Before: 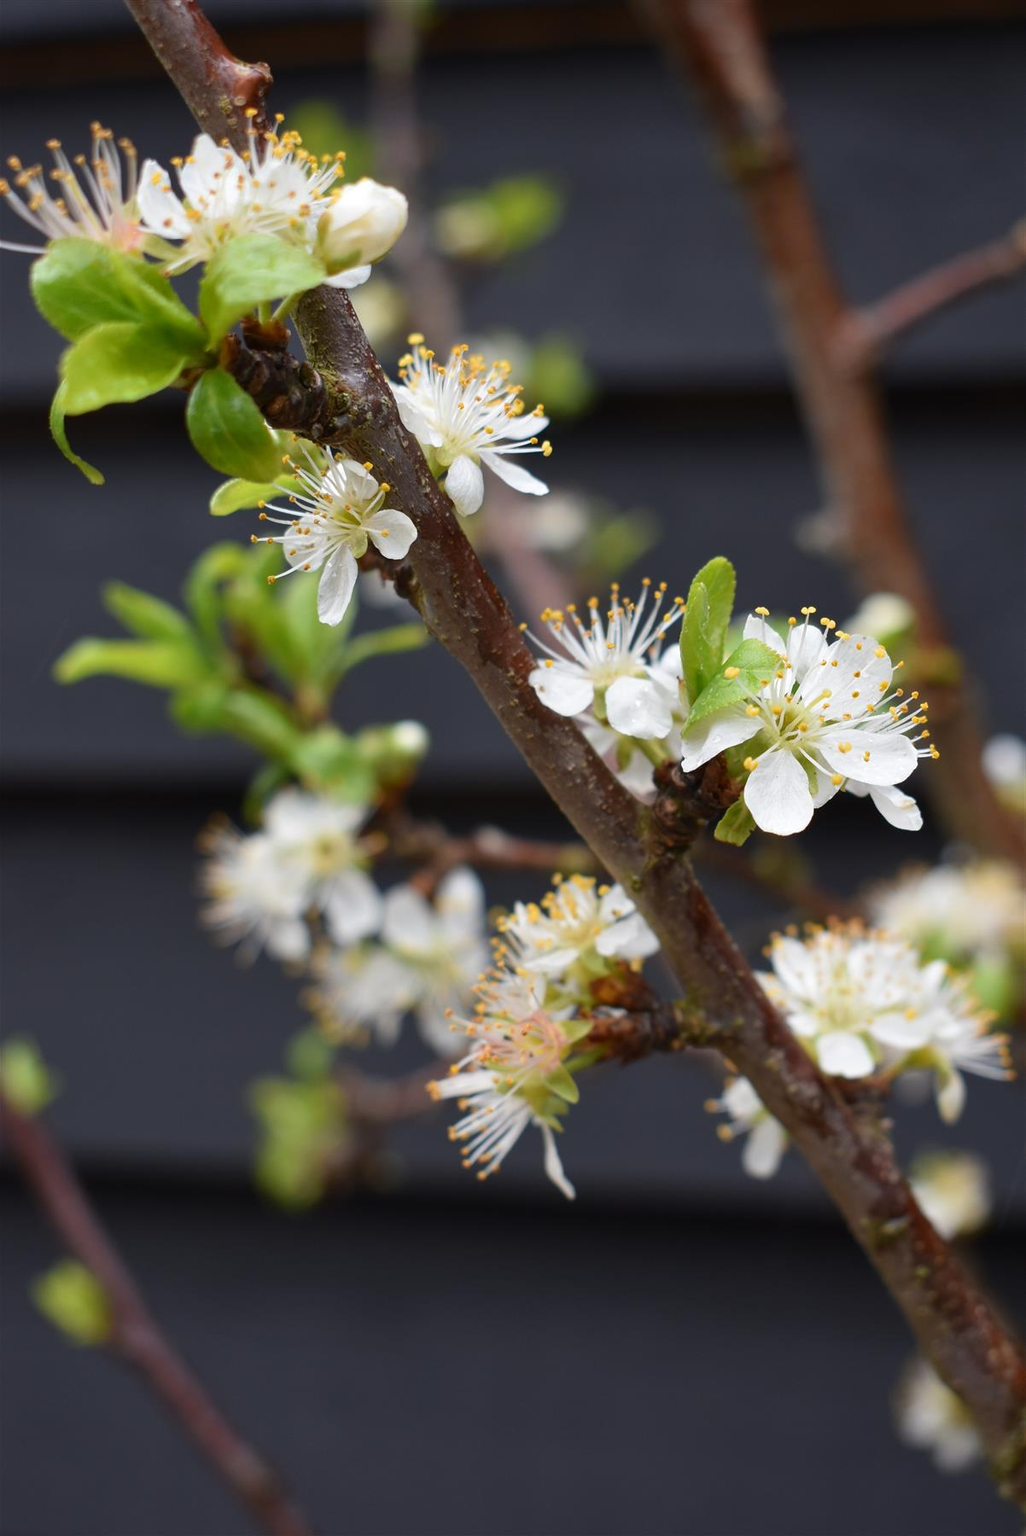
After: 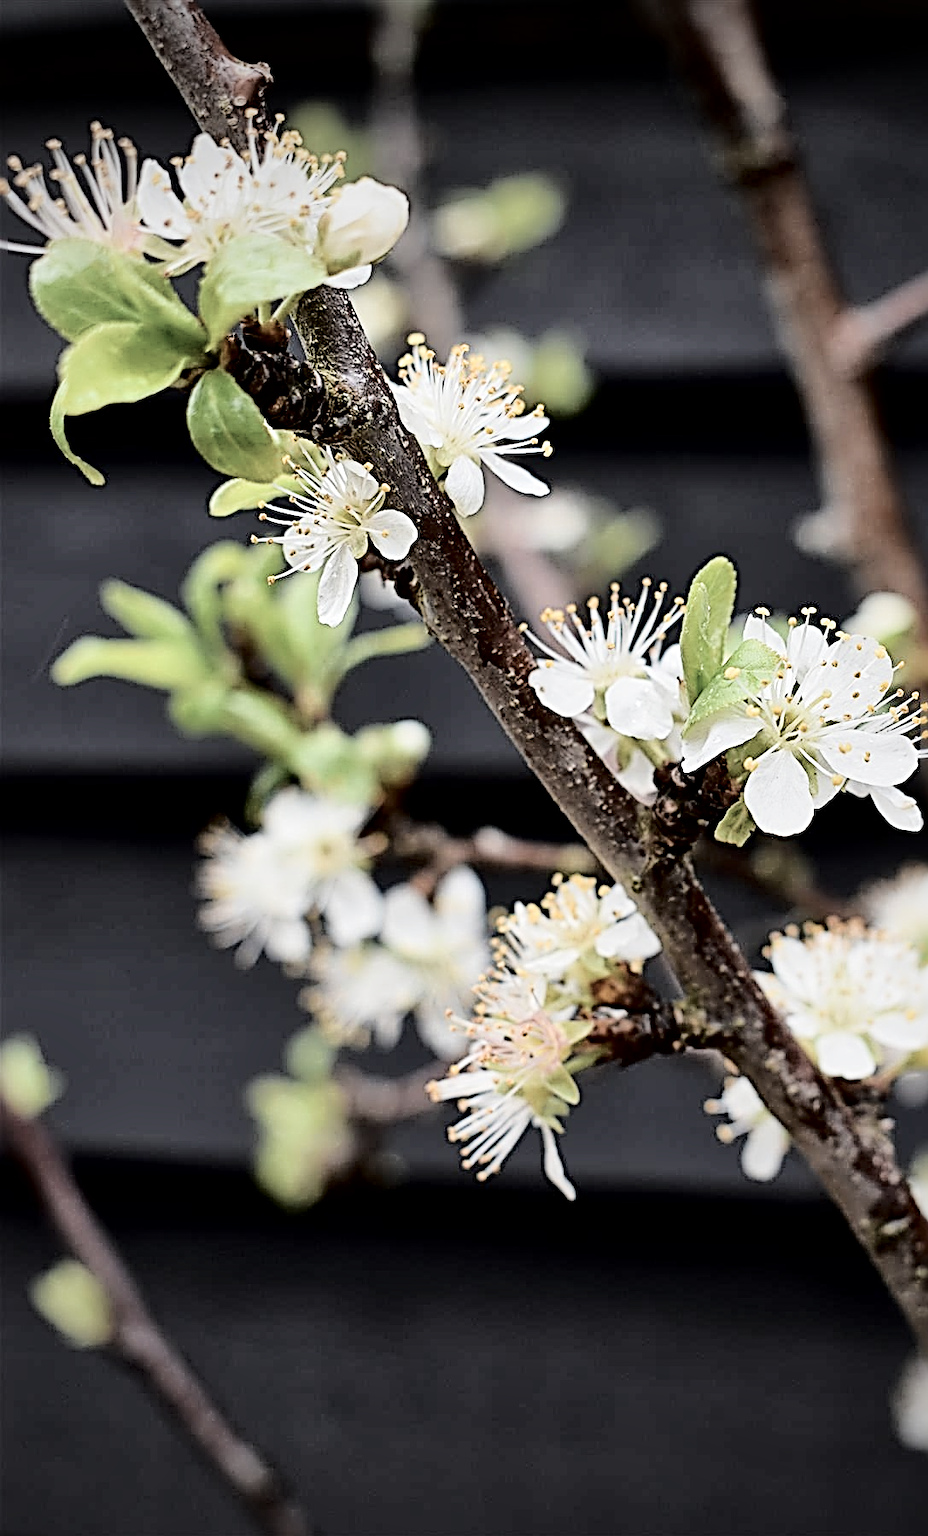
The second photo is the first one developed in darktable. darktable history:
filmic rgb: black relative exposure -7.65 EV, white relative exposure 4.56 EV, hardness 3.61
crop: right 9.487%, bottom 0.018%
sharpen: radius 3.204, amount 1.735
vignetting: fall-off start 98.92%, fall-off radius 99.81%, width/height ratio 1.423
exposure: black level correction 0.001, exposure 0.499 EV, compensate highlight preservation false
tone curve: curves: ch0 [(0, 0) (0.003, 0.002) (0.011, 0.007) (0.025, 0.014) (0.044, 0.023) (0.069, 0.033) (0.1, 0.052) (0.136, 0.081) (0.177, 0.134) (0.224, 0.205) (0.277, 0.296) (0.335, 0.401) (0.399, 0.501) (0.468, 0.589) (0.543, 0.658) (0.623, 0.738) (0.709, 0.804) (0.801, 0.871) (0.898, 0.93) (1, 1)], color space Lab, independent channels, preserve colors none
contrast brightness saturation: contrast 0.099, saturation -0.368
local contrast: mode bilateral grid, contrast 21, coarseness 51, detail 173%, midtone range 0.2
